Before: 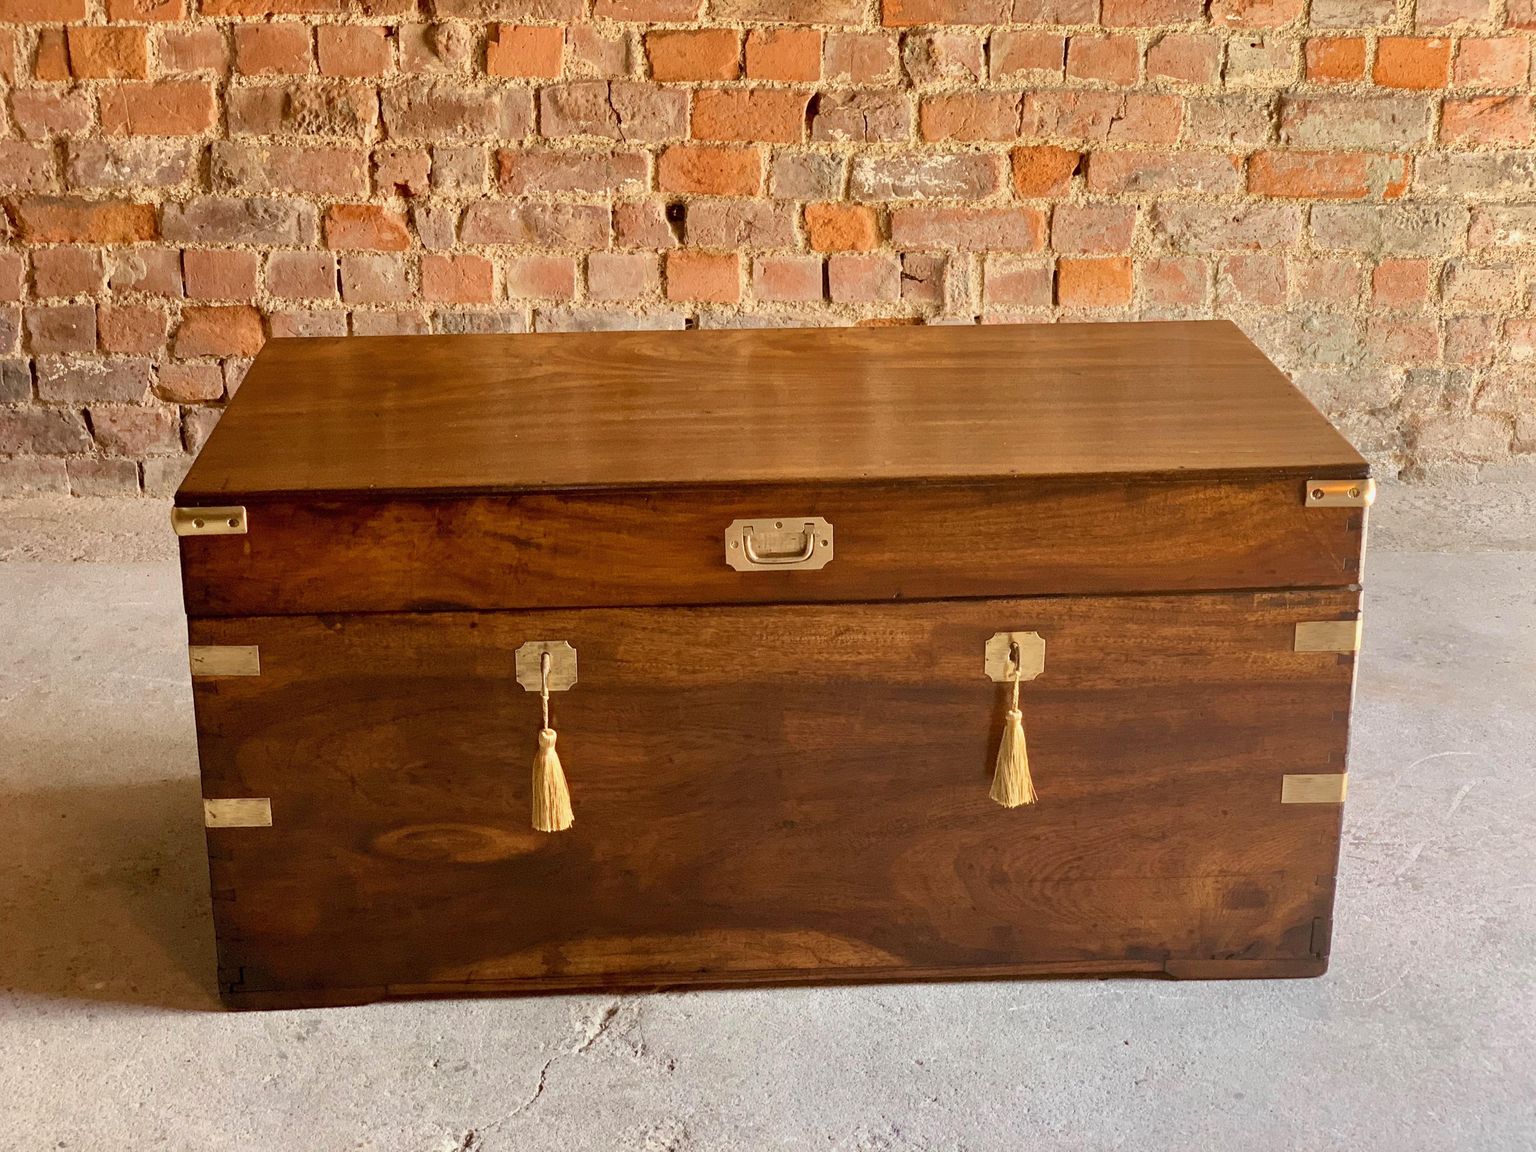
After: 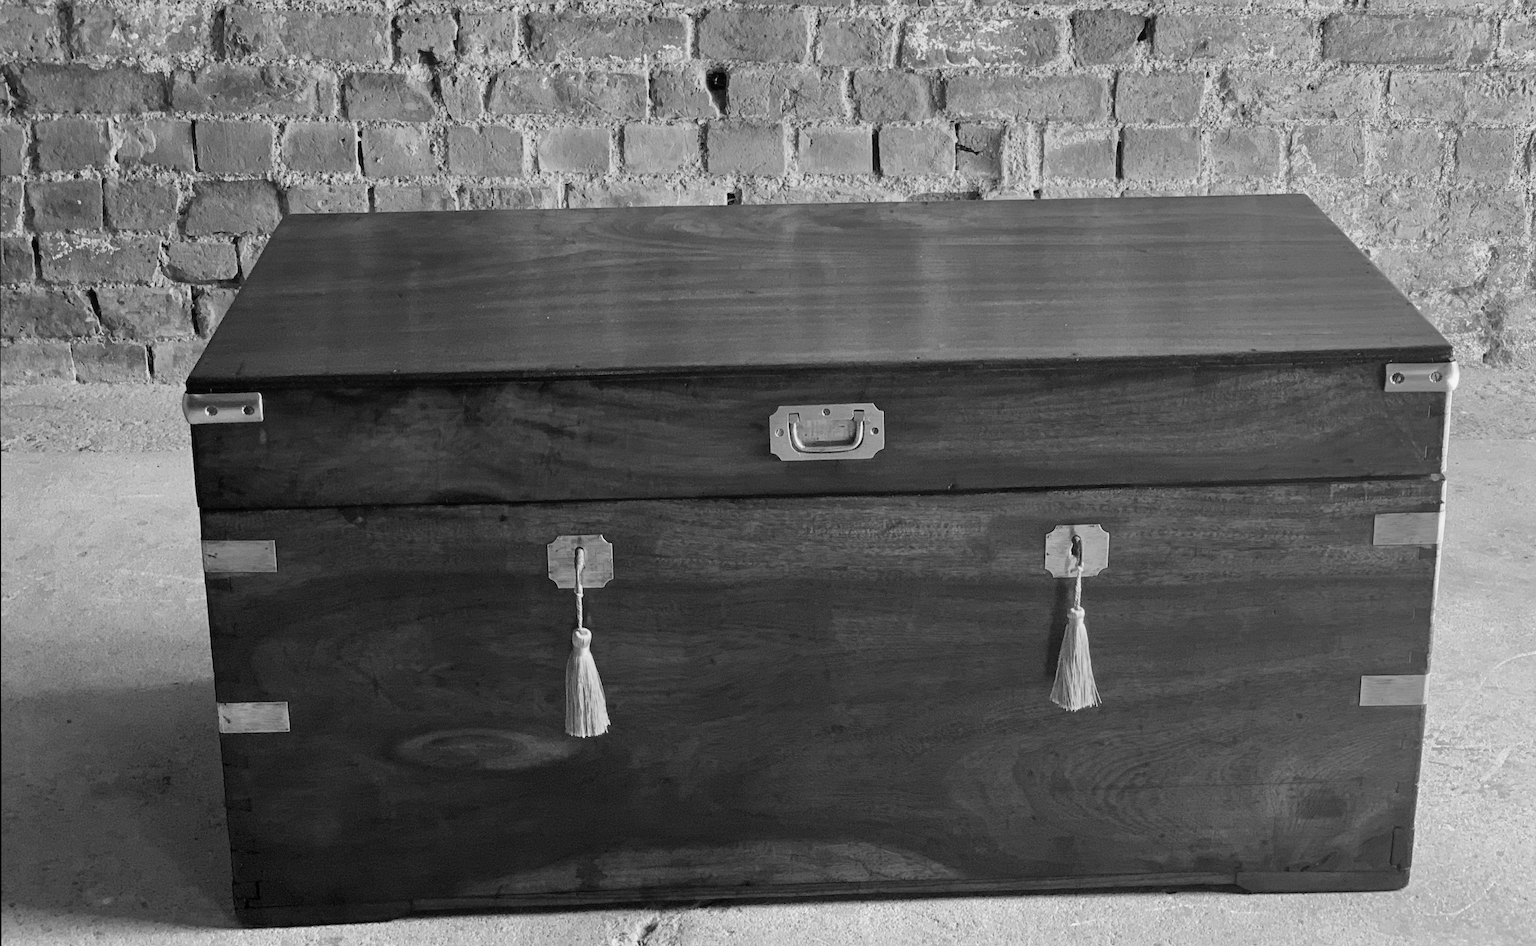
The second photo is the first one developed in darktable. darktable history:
color calibration: output gray [0.21, 0.42, 0.37, 0], x 0.381, y 0.391, temperature 4086.39 K
crop and rotate: angle 0.079°, top 11.949%, right 5.749%, bottom 10.676%
